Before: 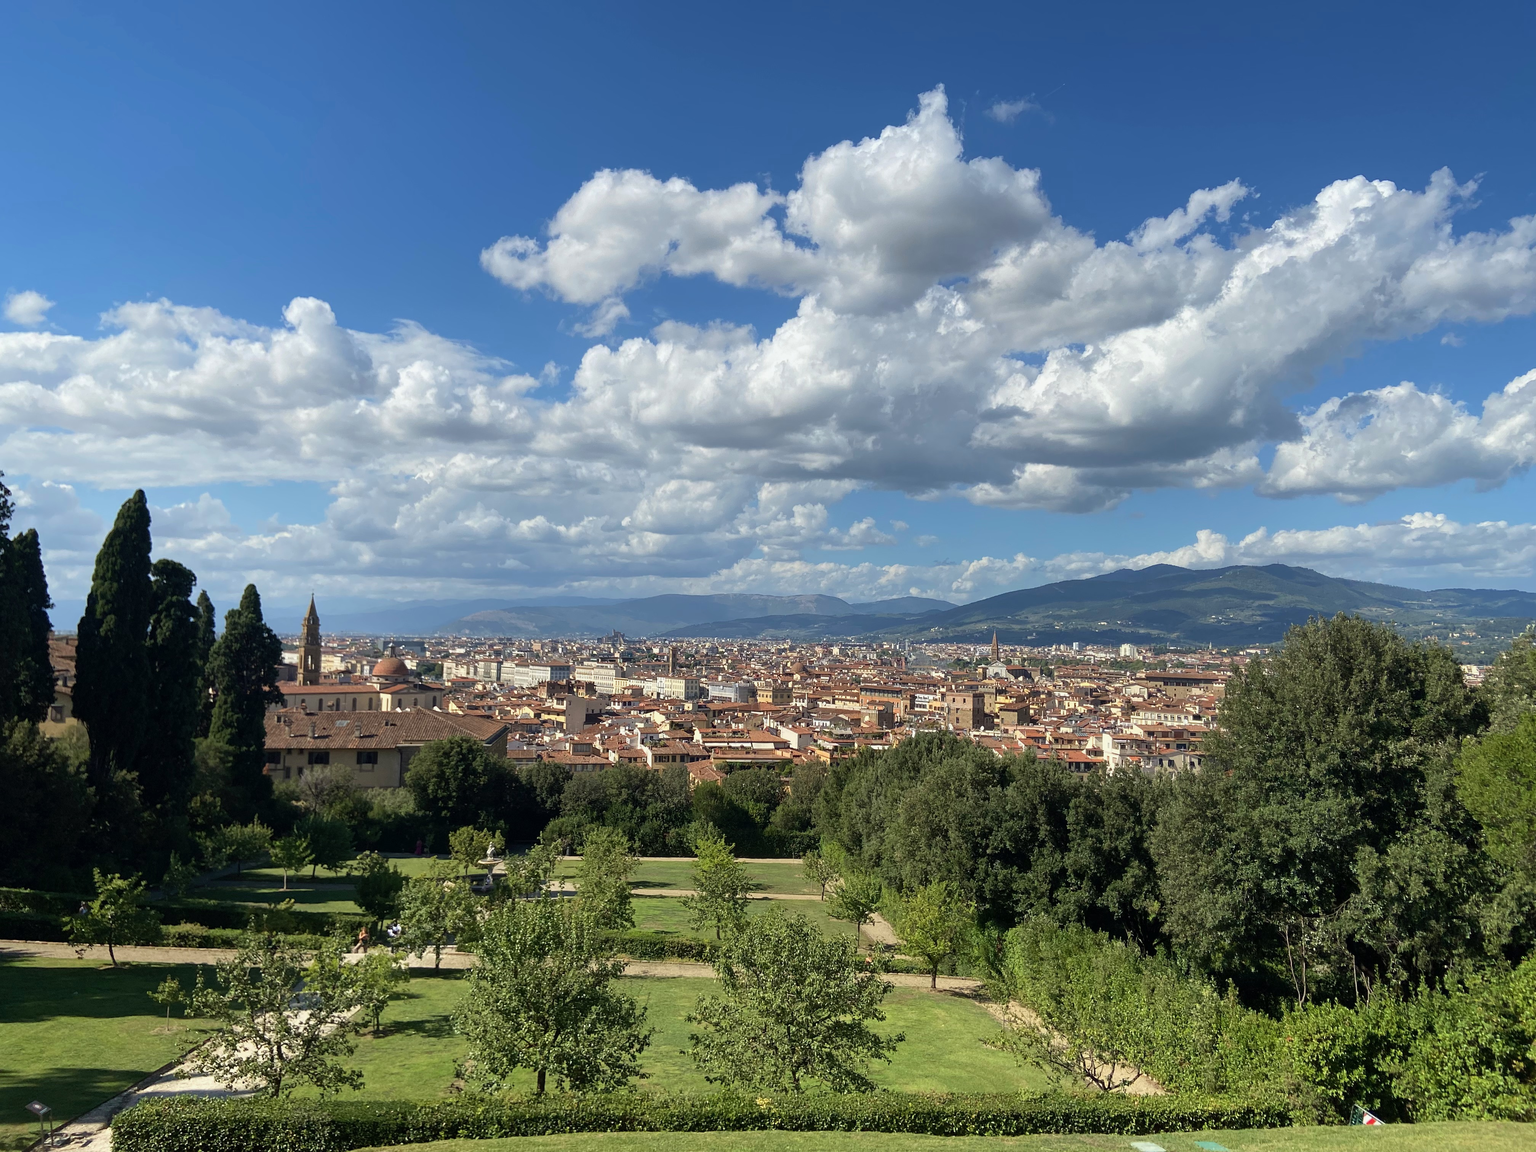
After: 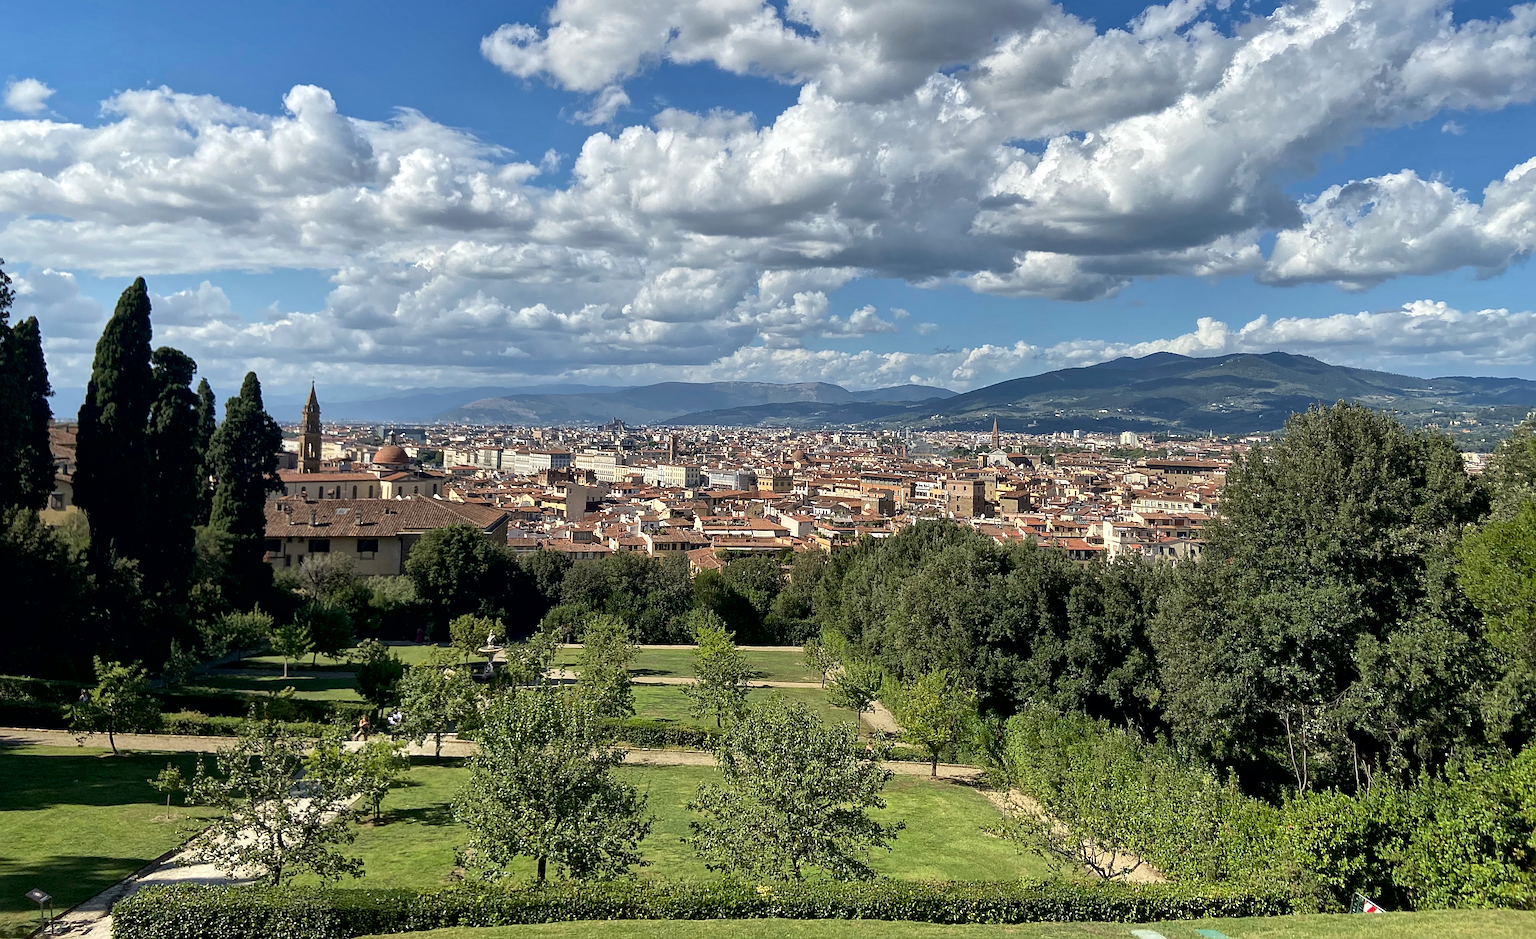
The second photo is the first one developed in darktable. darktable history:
crop and rotate: top 18.454%
sharpen: on, module defaults
local contrast: mode bilateral grid, contrast 21, coarseness 49, detail 149%, midtone range 0.2
